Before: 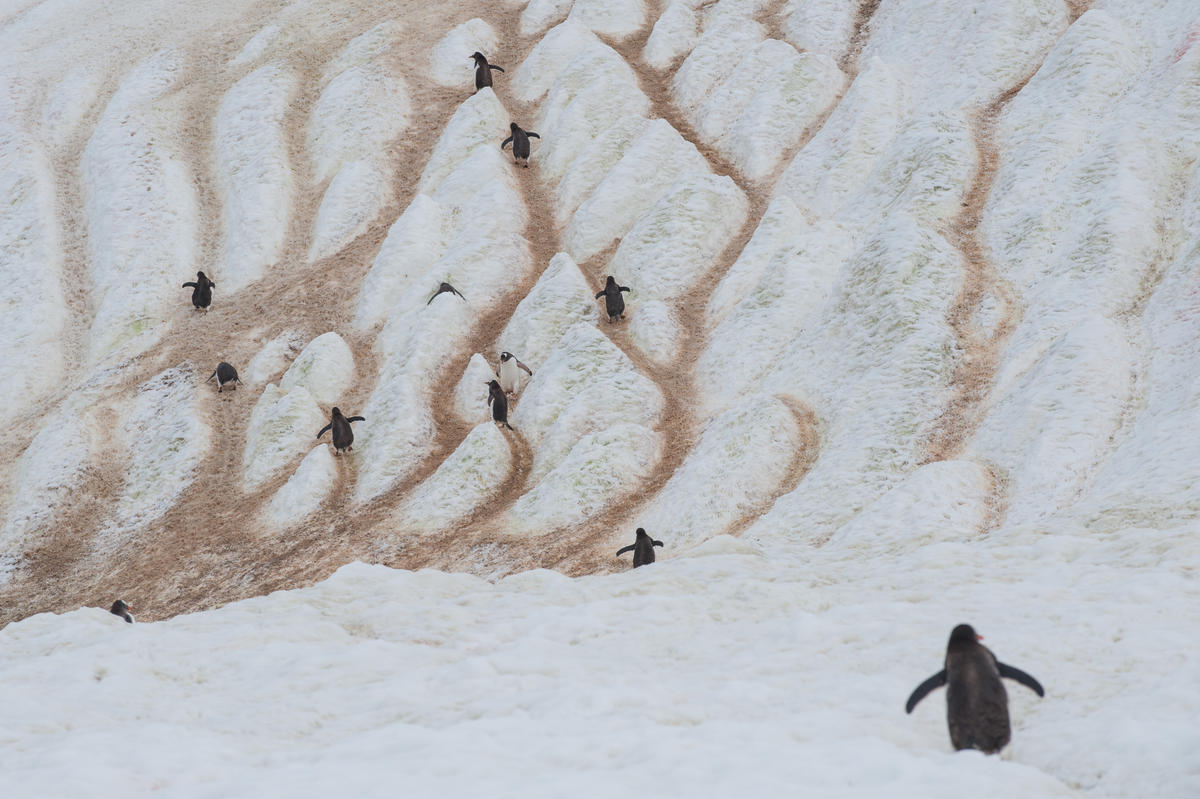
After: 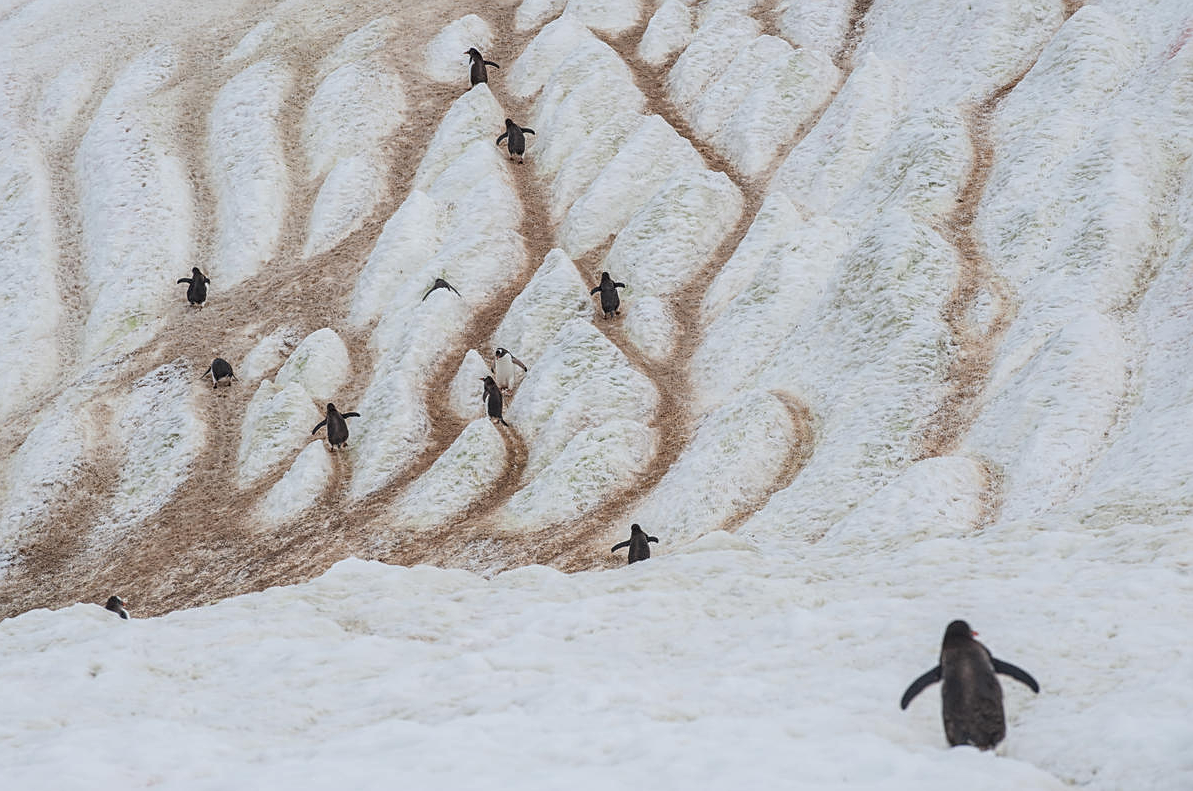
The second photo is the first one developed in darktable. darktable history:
local contrast: on, module defaults
sharpen: on, module defaults
crop: left 0.432%, top 0.503%, right 0.128%, bottom 0.451%
